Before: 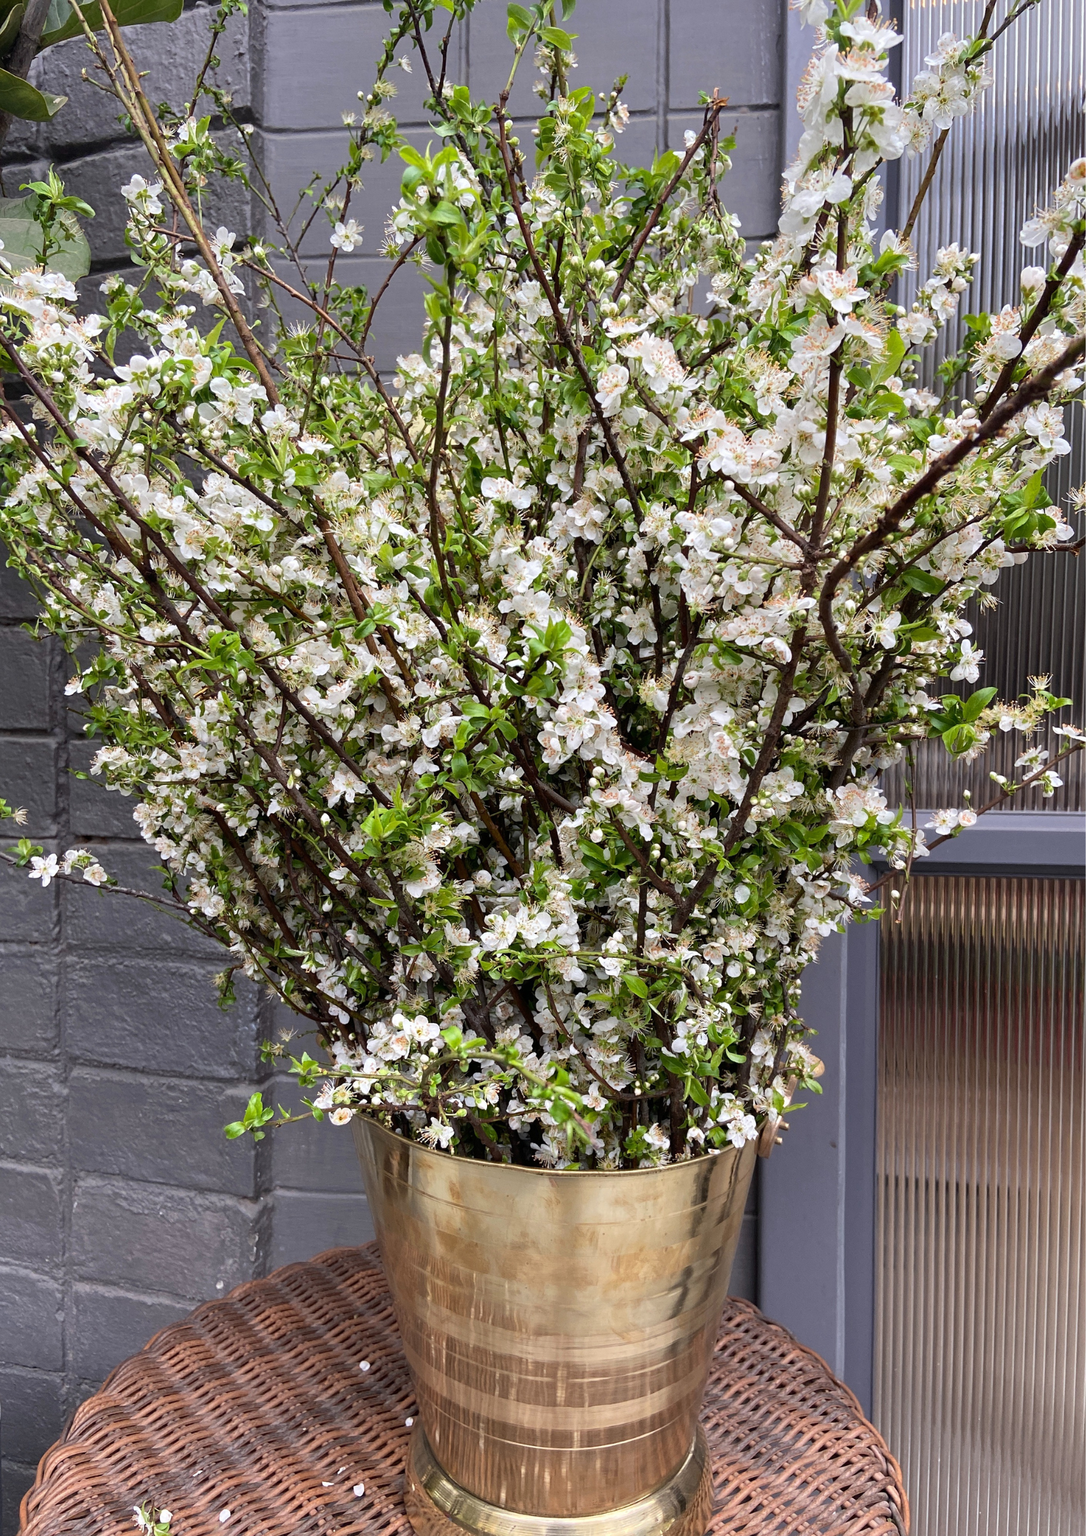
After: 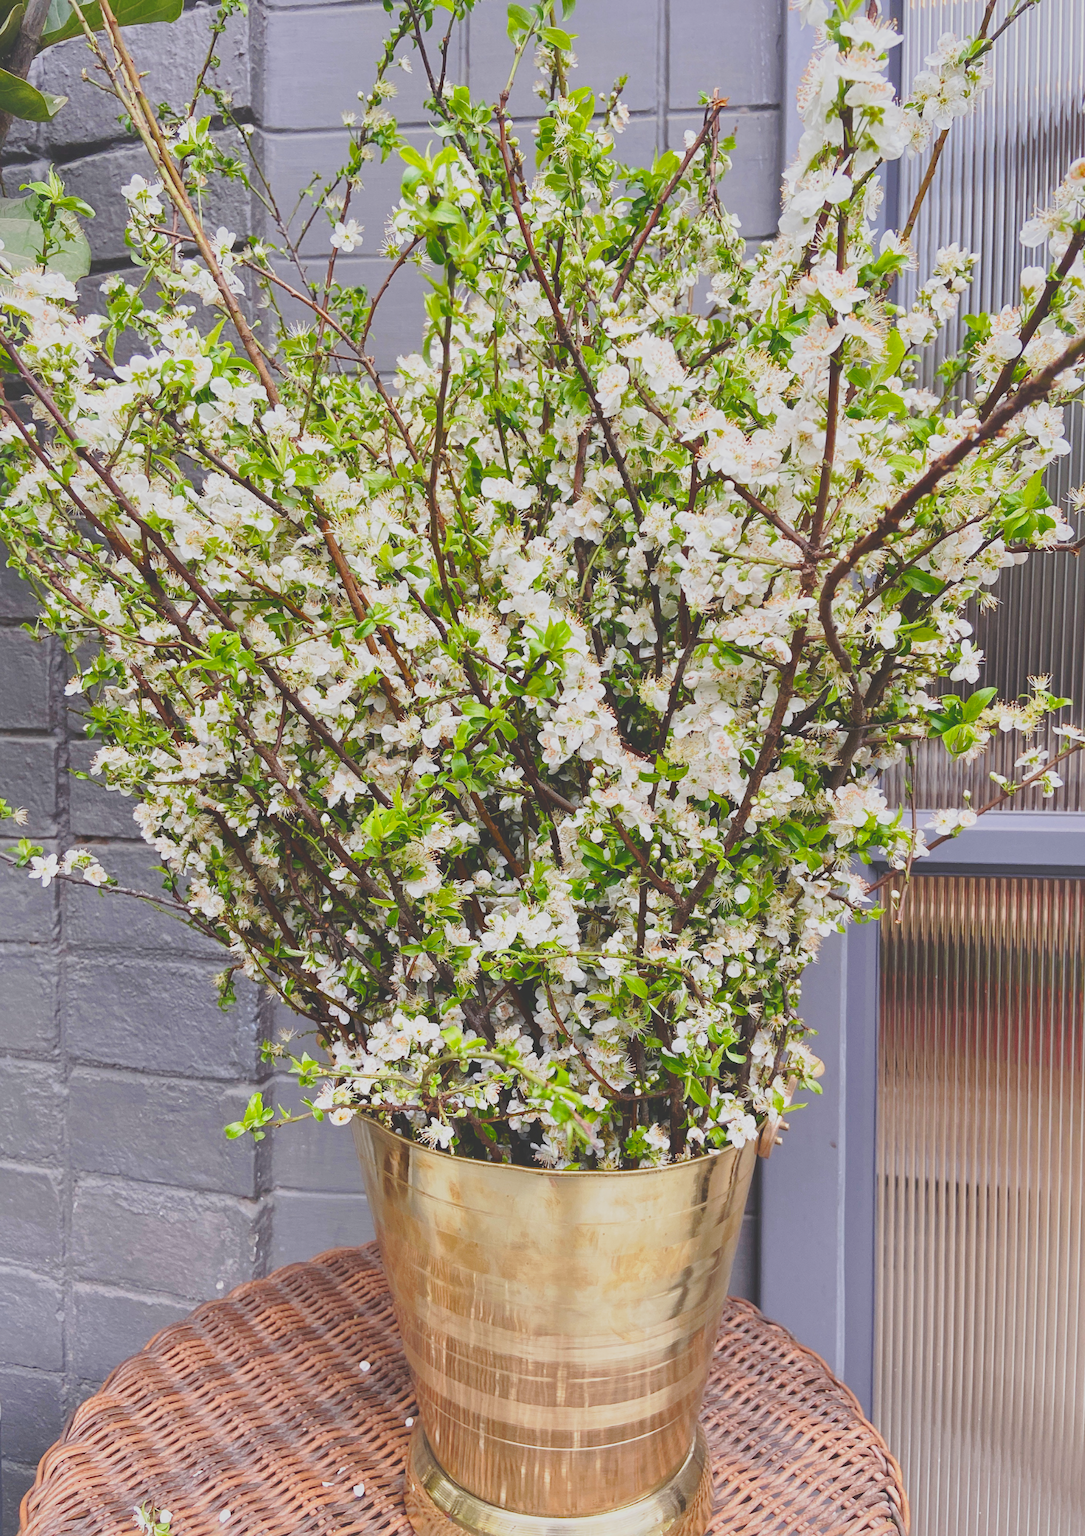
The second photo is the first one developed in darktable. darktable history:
base curve: curves: ch0 [(0, 0) (0.028, 0.03) (0.121, 0.232) (0.46, 0.748) (0.859, 0.968) (1, 1)], preserve colors none
tone curve: curves: ch0 [(0, 0.172) (1, 0.91)], color space Lab, independent channels, preserve colors none
shadows and highlights: on, module defaults
